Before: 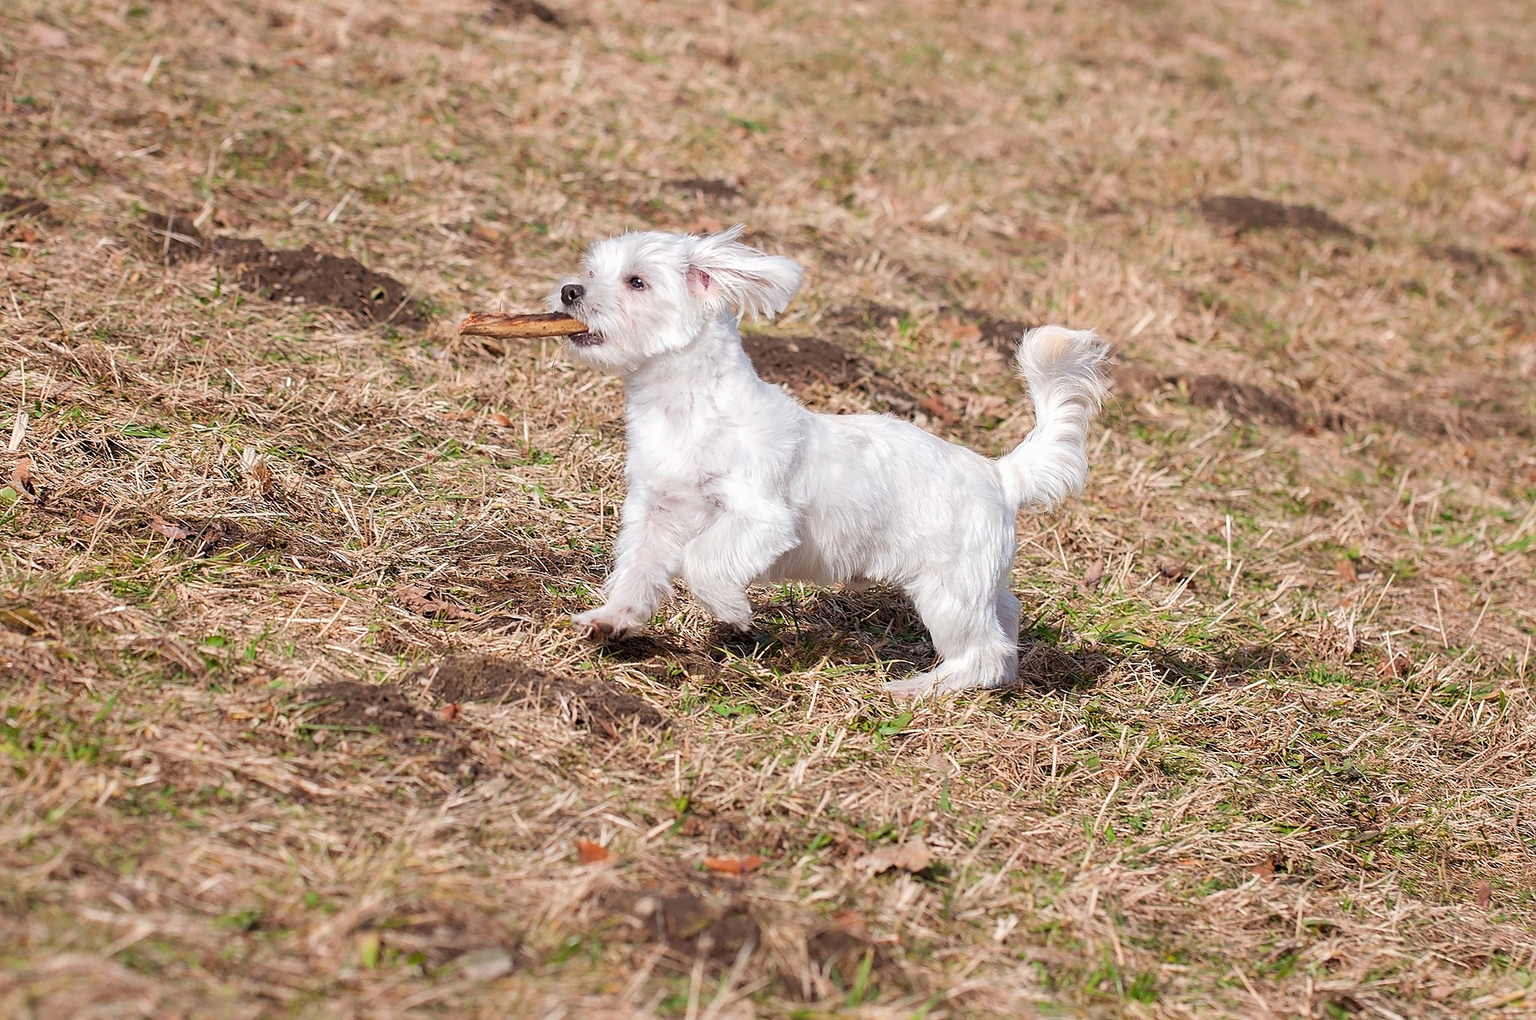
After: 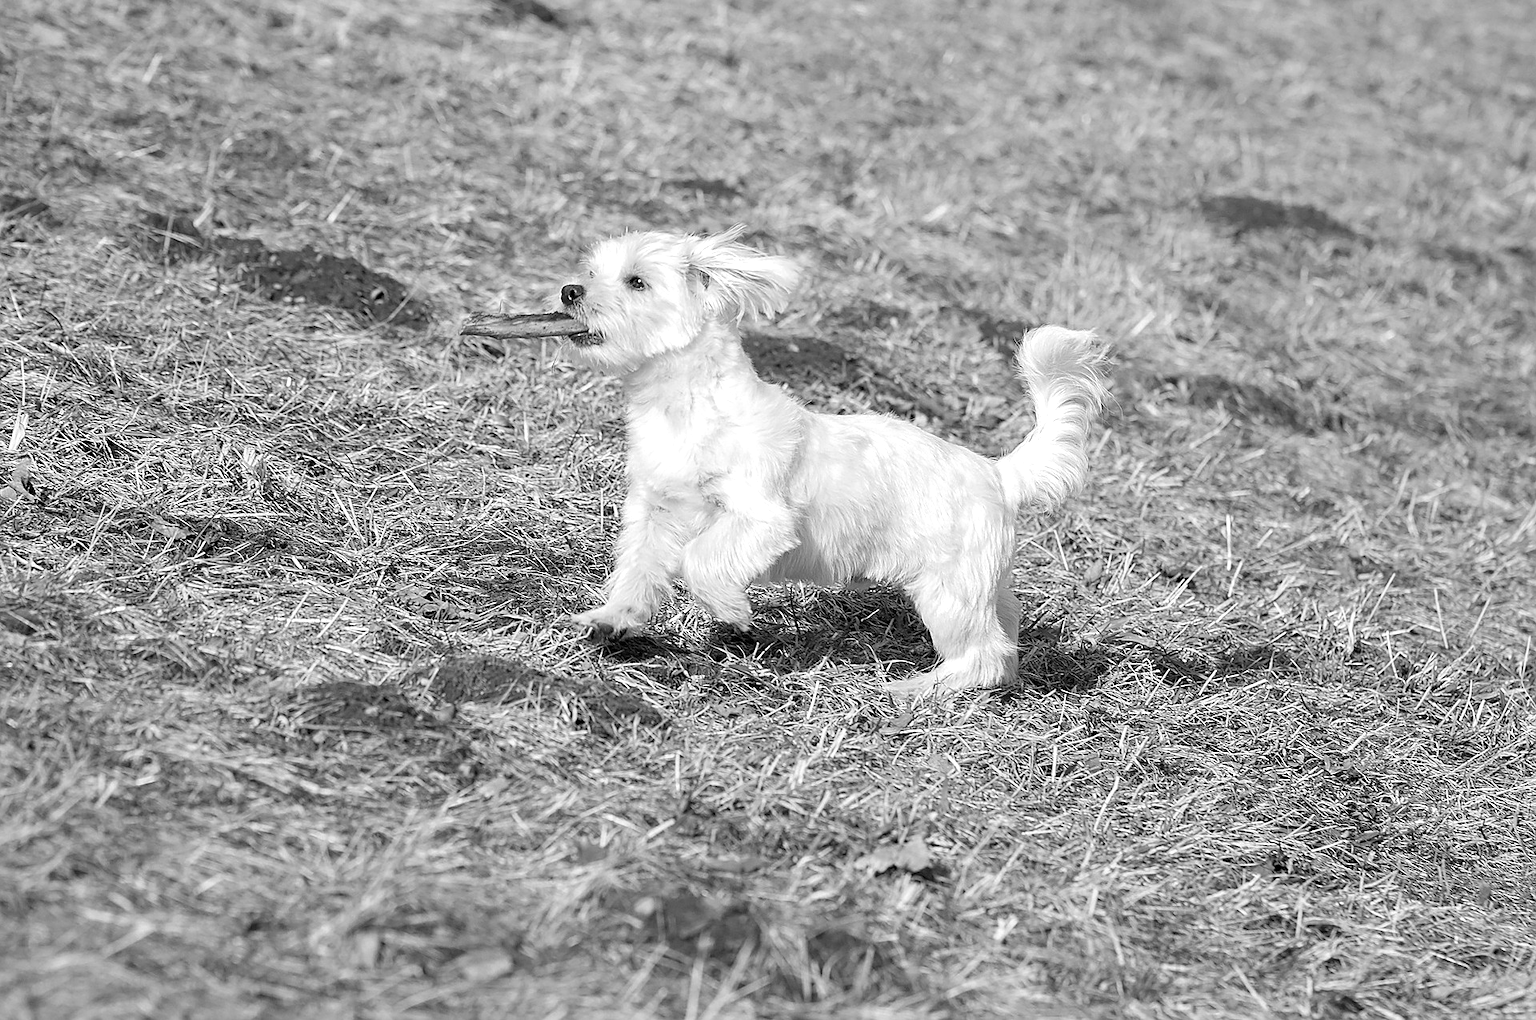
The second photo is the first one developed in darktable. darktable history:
exposure: exposure 0.2 EV, compensate highlight preservation false
white balance: red 0.982, blue 1.018
monochrome: on, module defaults
sharpen: amount 0.2
